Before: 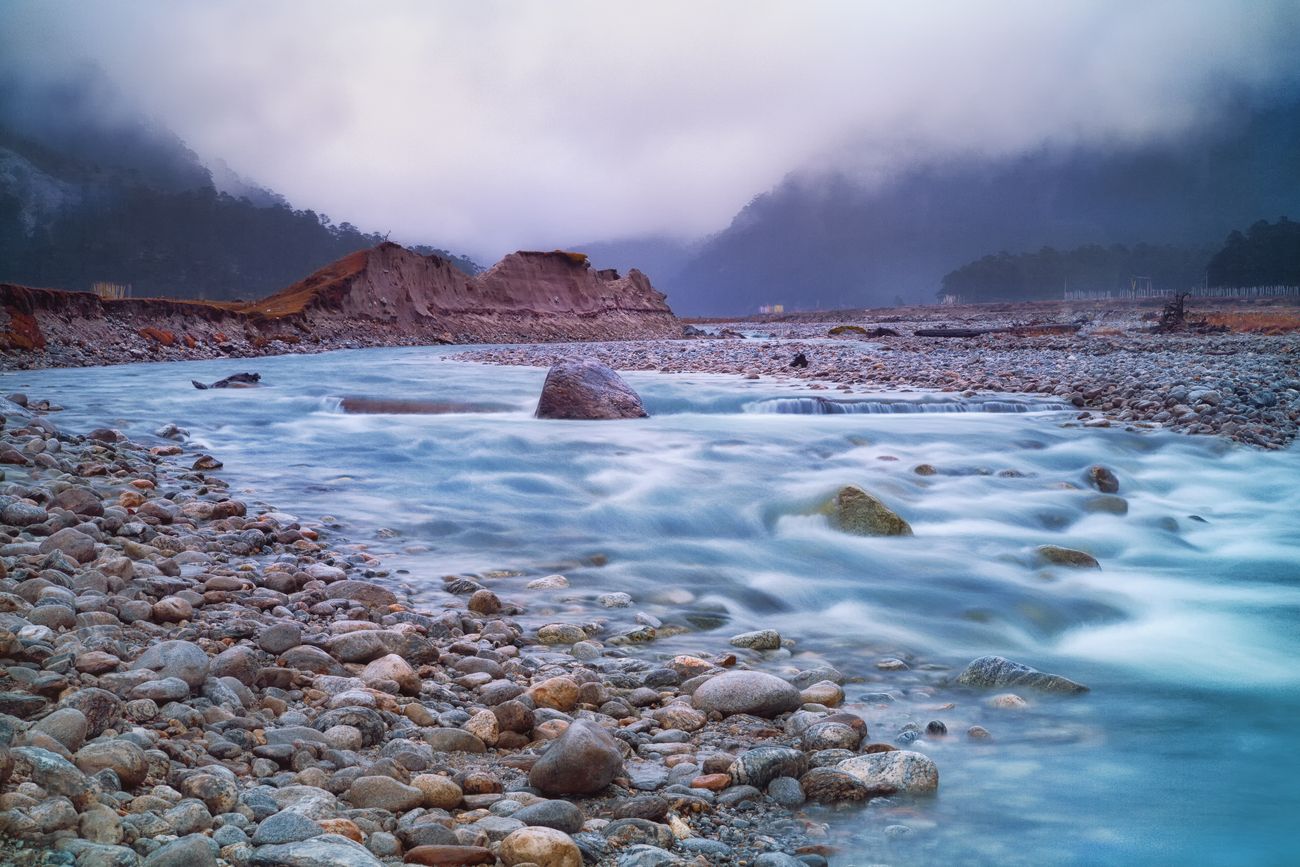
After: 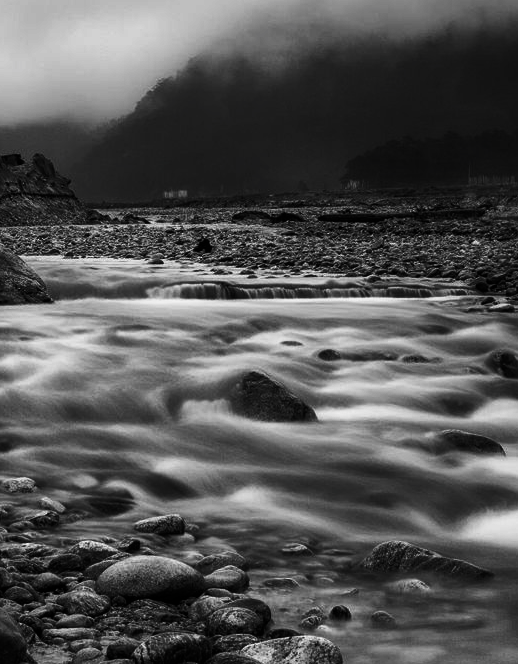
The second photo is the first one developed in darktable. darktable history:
contrast brightness saturation: contrast 0.015, brightness -0.997, saturation -0.999
crop: left 45.866%, top 13.353%, right 14.247%, bottom 9.953%
base curve: curves: ch0 [(0, 0) (0.688, 0.865) (1, 1)], preserve colors none
